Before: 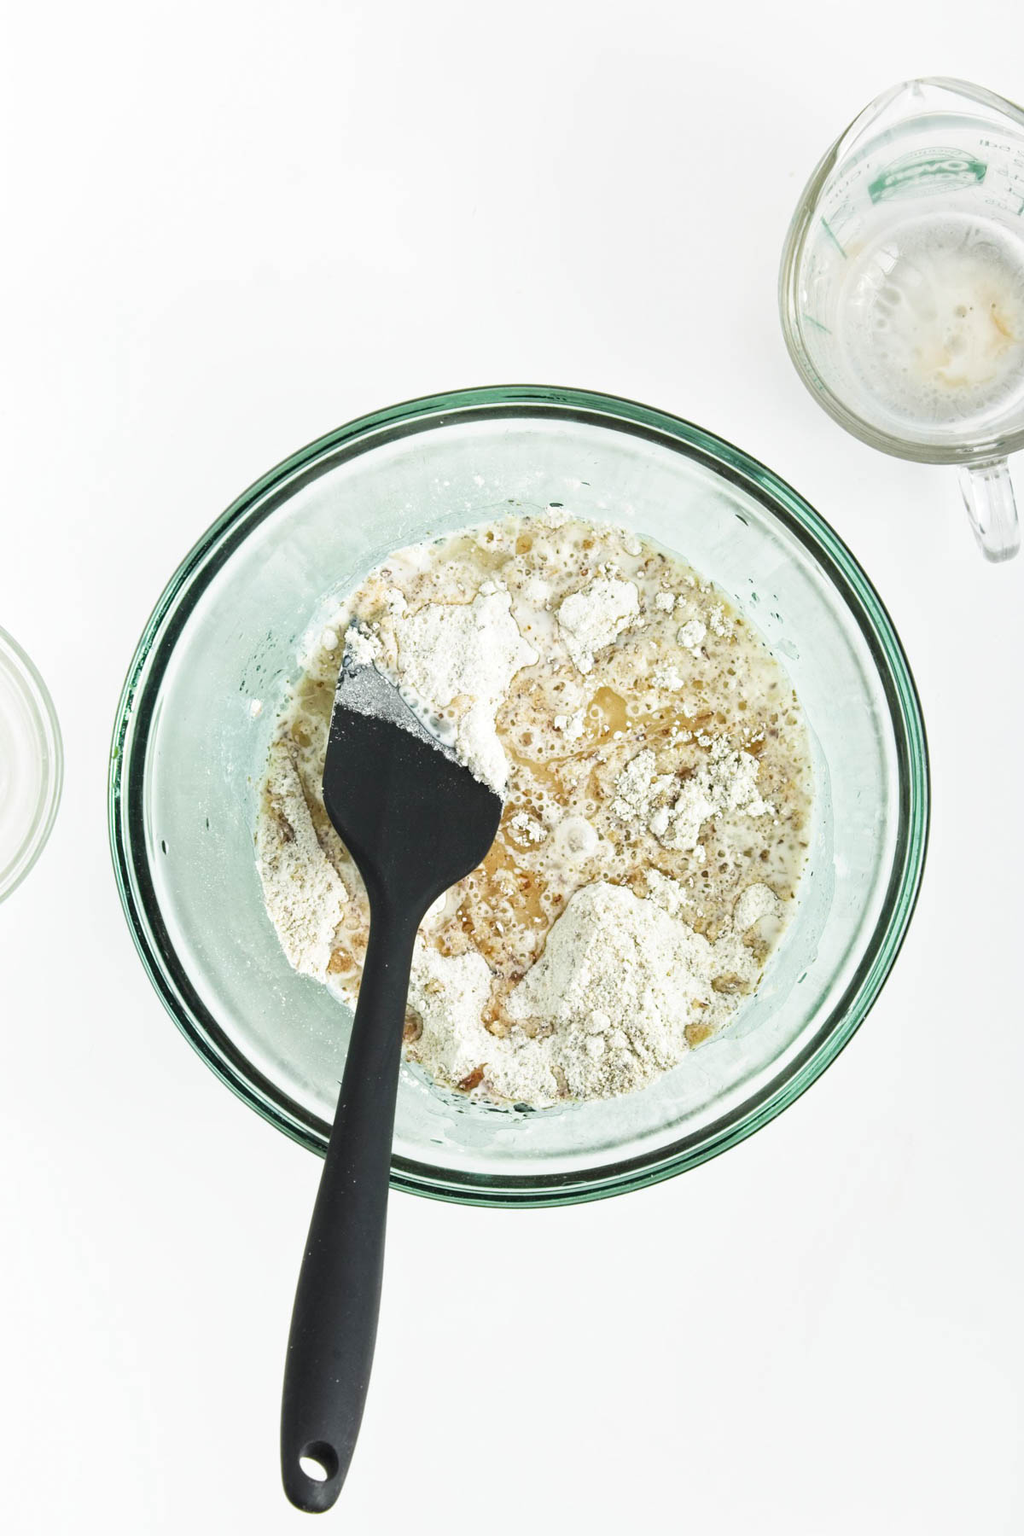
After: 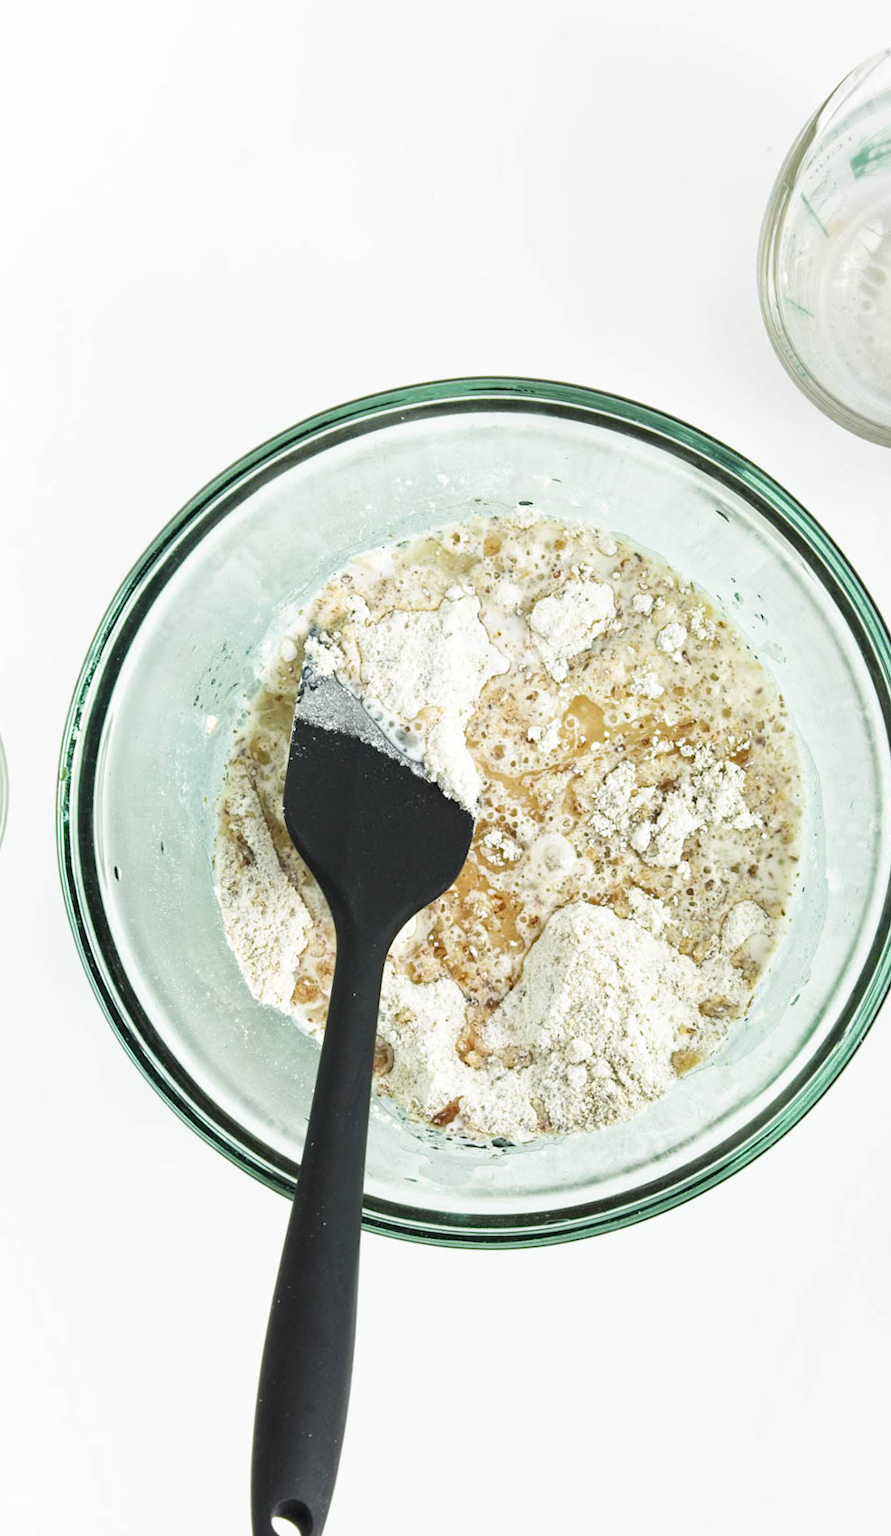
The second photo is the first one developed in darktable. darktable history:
crop and rotate: angle 1°, left 4.281%, top 0.642%, right 11.383%, bottom 2.486%
levels: levels [0.016, 0.5, 0.996]
